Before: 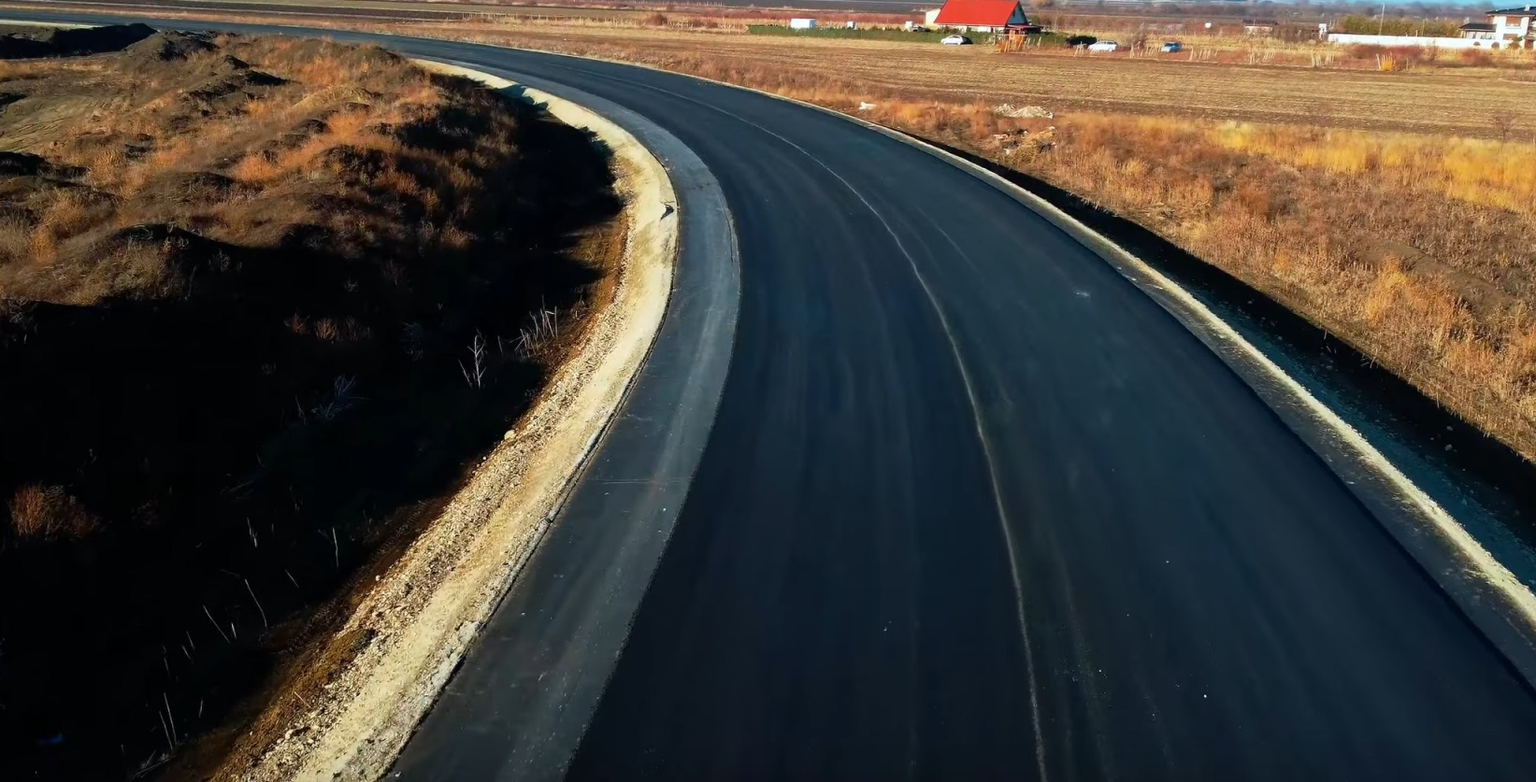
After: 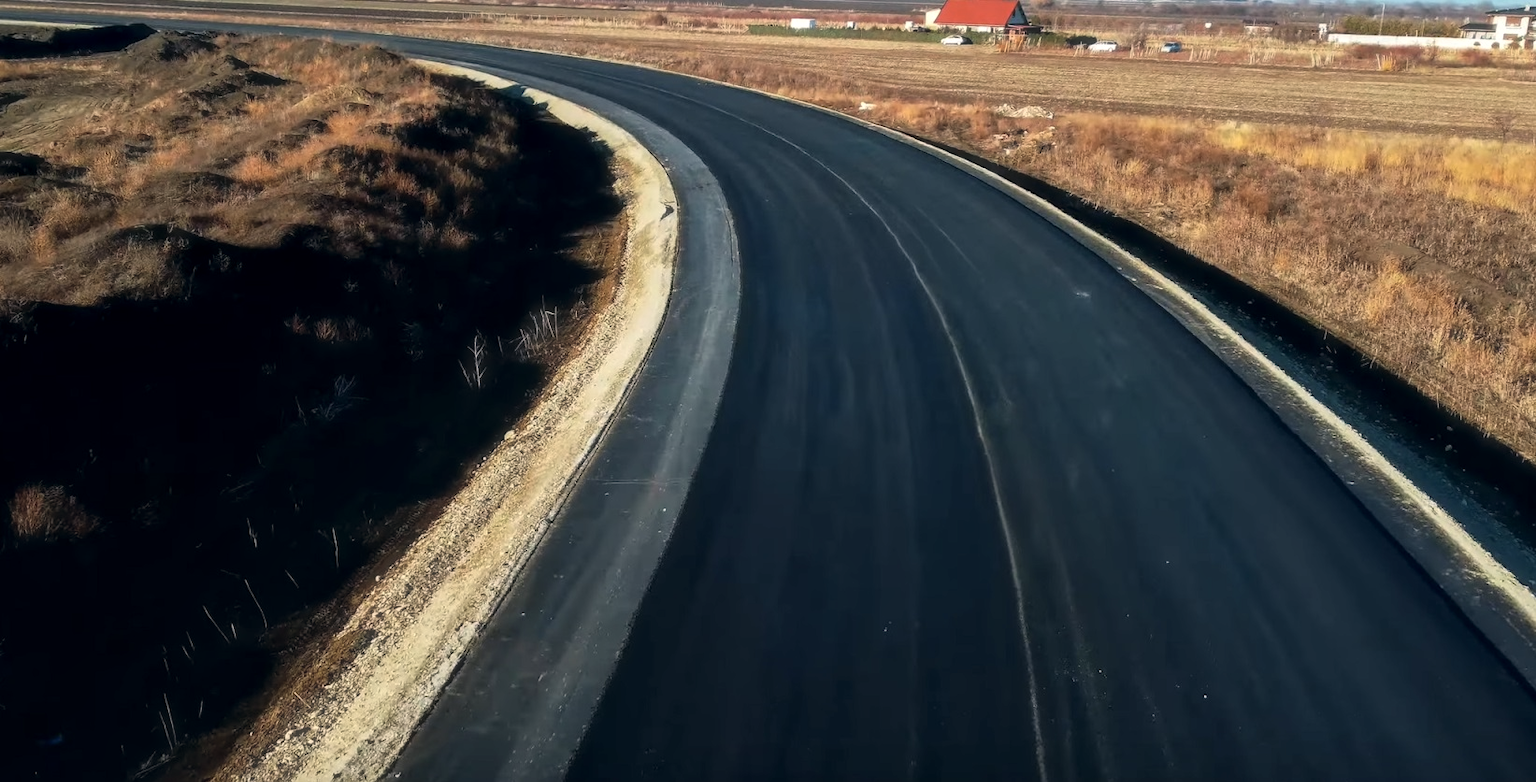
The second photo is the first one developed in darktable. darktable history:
haze removal: strength -0.112, compatibility mode true, adaptive false
color correction: highlights a* 2.82, highlights b* 5.03, shadows a* -1.73, shadows b* -4.85, saturation 0.809
local contrast: on, module defaults
